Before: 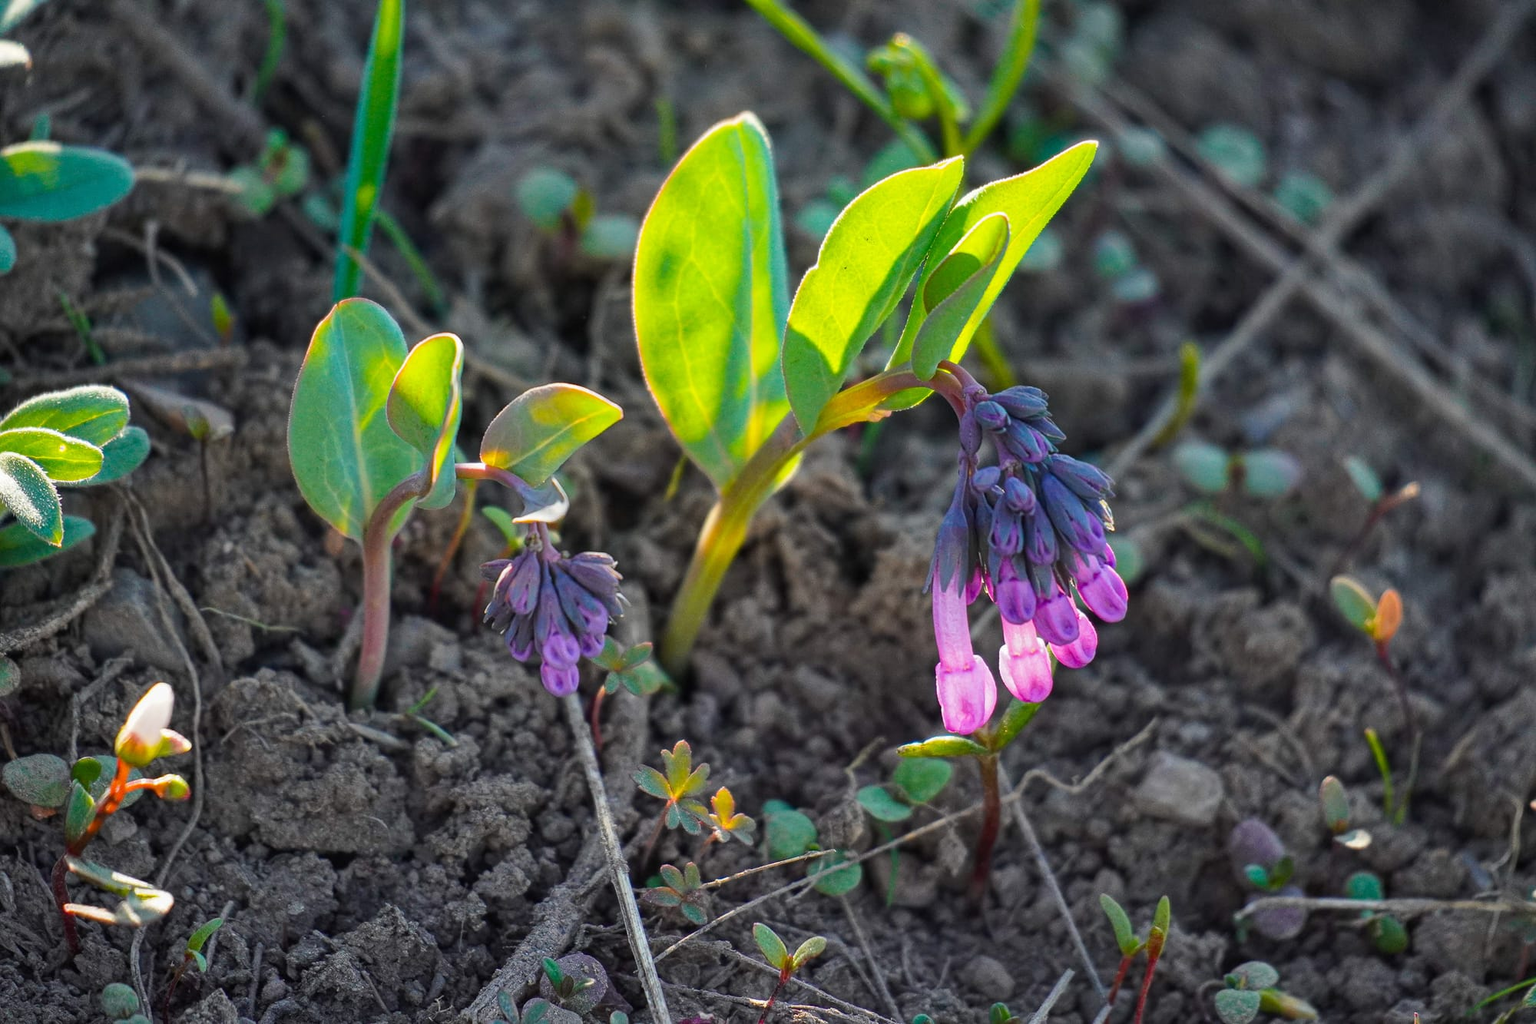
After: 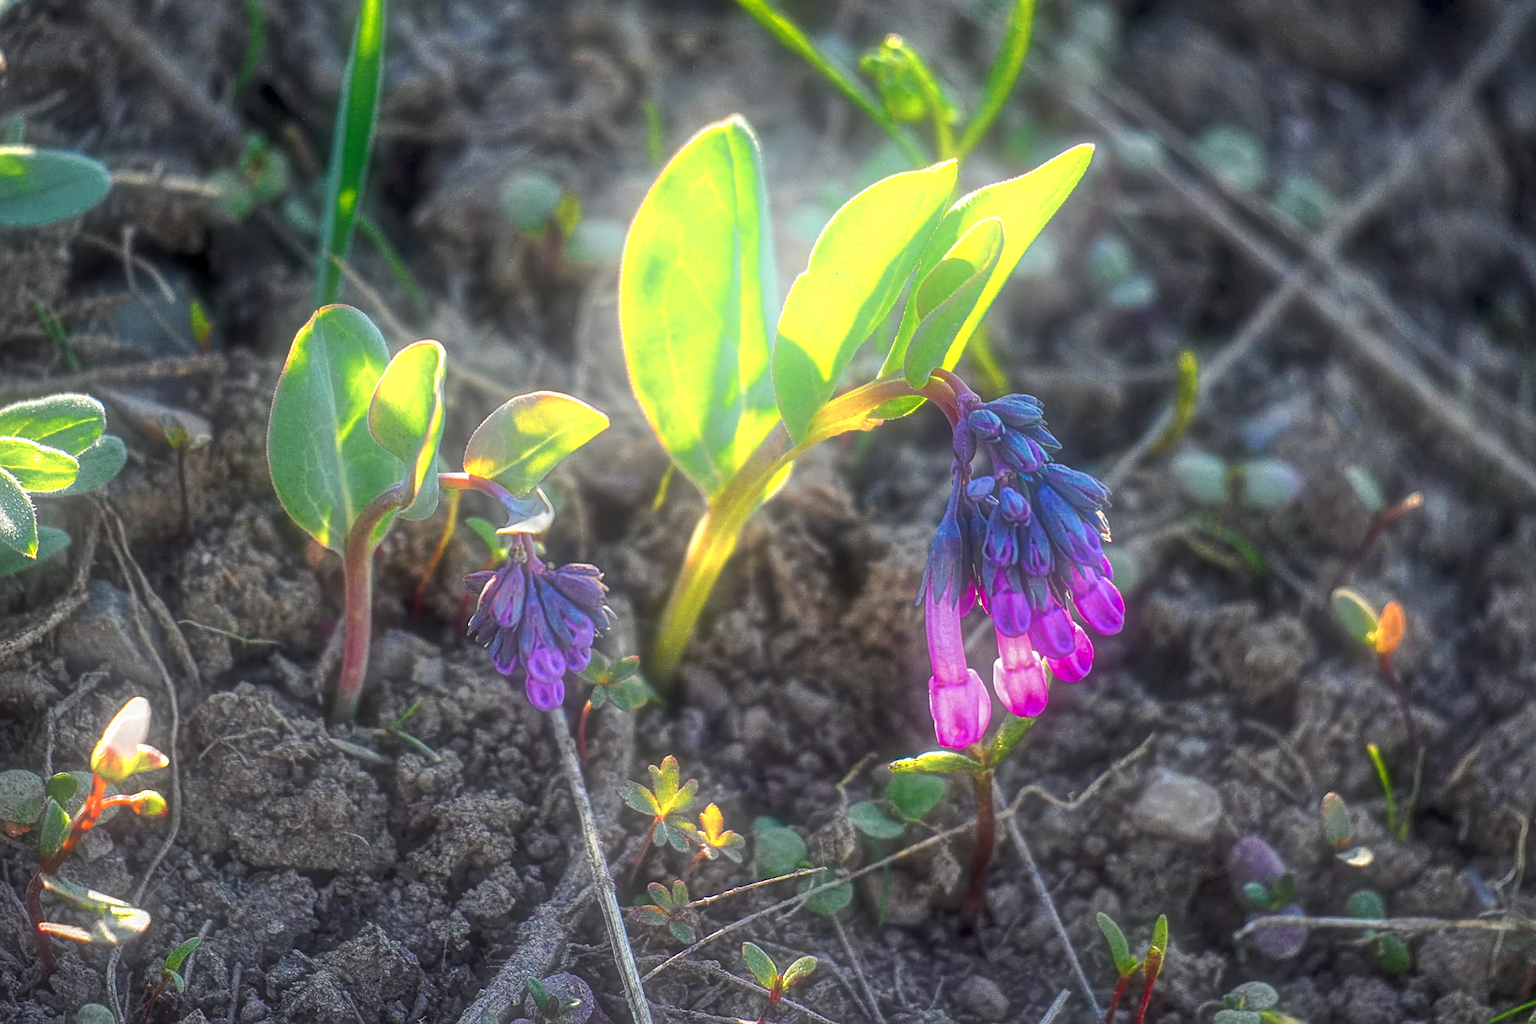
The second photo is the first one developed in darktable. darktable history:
crop: left 1.743%, right 0.268%, bottom 2.011%
color zones: curves: ch0 [(0.004, 0.305) (0.261, 0.623) (0.389, 0.399) (0.708, 0.571) (0.947, 0.34)]; ch1 [(0.025, 0.645) (0.229, 0.584) (0.326, 0.551) (0.484, 0.262) (0.757, 0.643)]
color balance rgb: perceptual saturation grading › global saturation 20%, global vibrance 20%
sharpen: on, module defaults
local contrast: highlights 100%, shadows 100%, detail 200%, midtone range 0.2
soften: size 60.24%, saturation 65.46%, brightness 0.506 EV, mix 25.7%
bloom: on, module defaults
rotate and perspective: automatic cropping off
